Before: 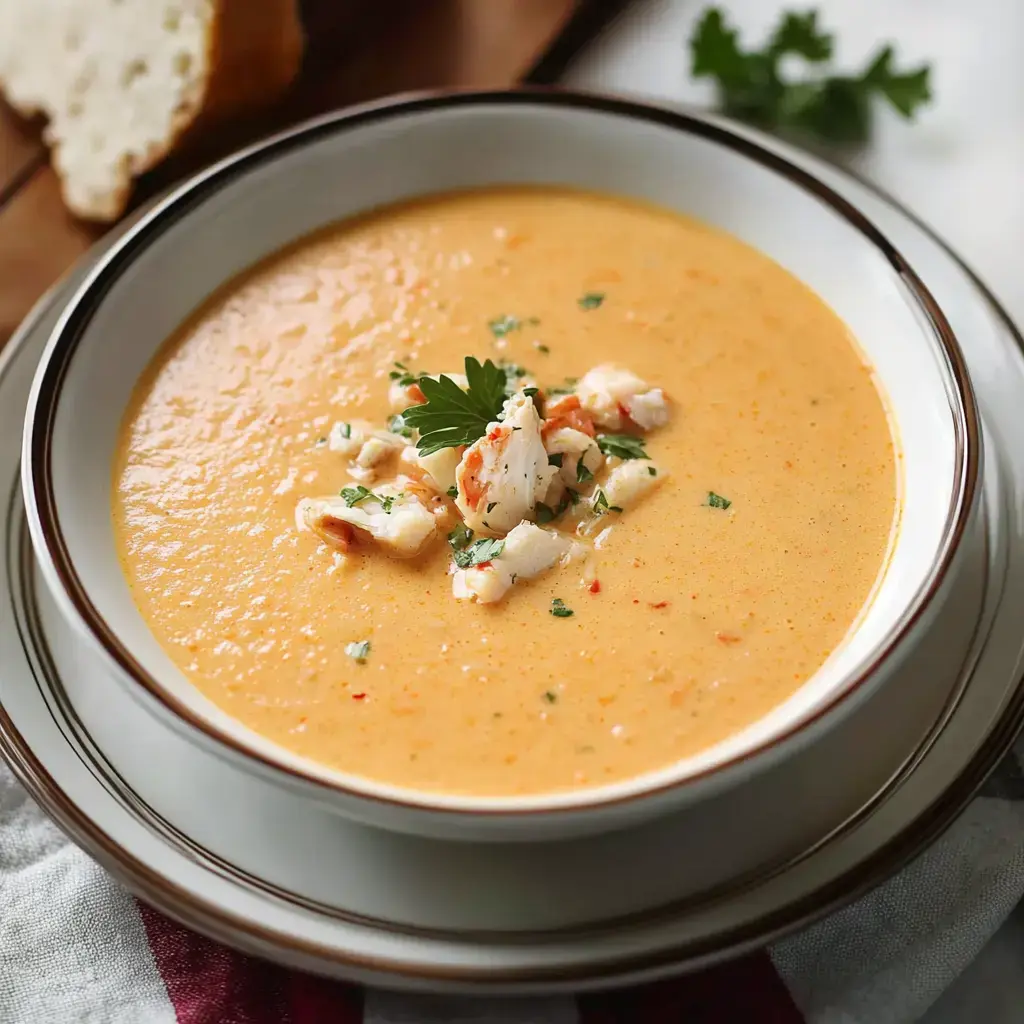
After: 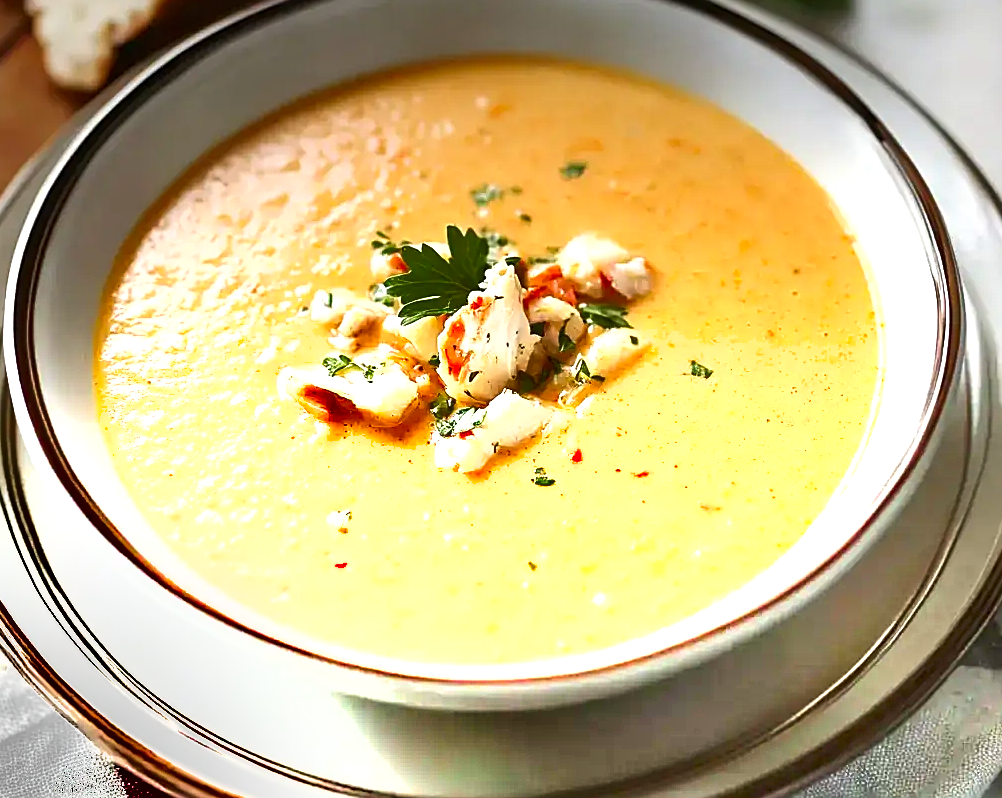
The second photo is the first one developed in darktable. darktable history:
shadows and highlights: radius 337.17, shadows 29.01, soften with gaussian
graduated density: density -3.9 EV
sharpen: amount 0.575
contrast brightness saturation: contrast 0.04, saturation 0.16
crop and rotate: left 1.814%, top 12.818%, right 0.25%, bottom 9.225%
